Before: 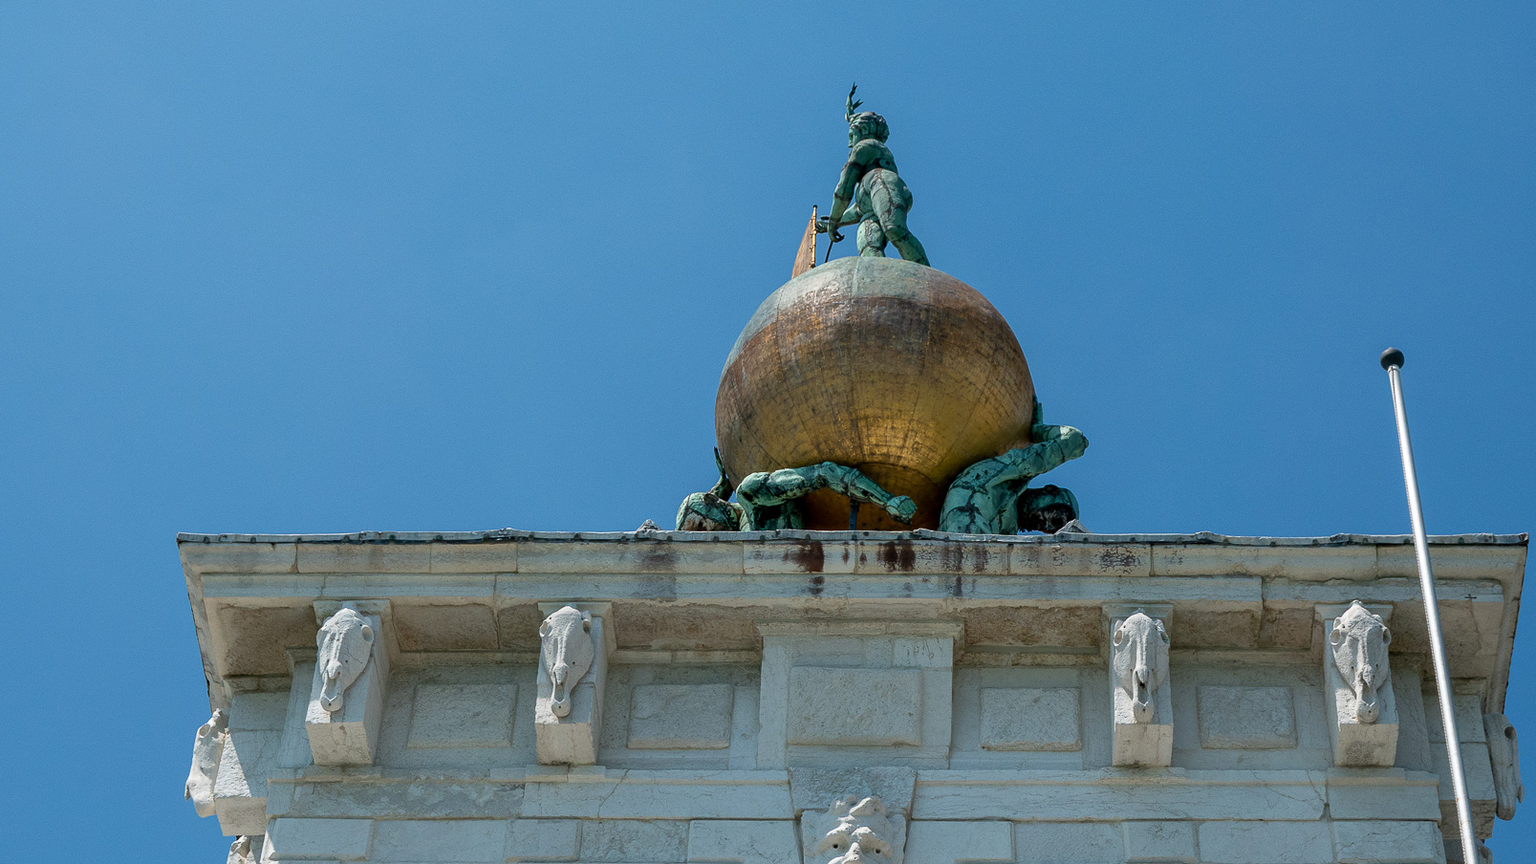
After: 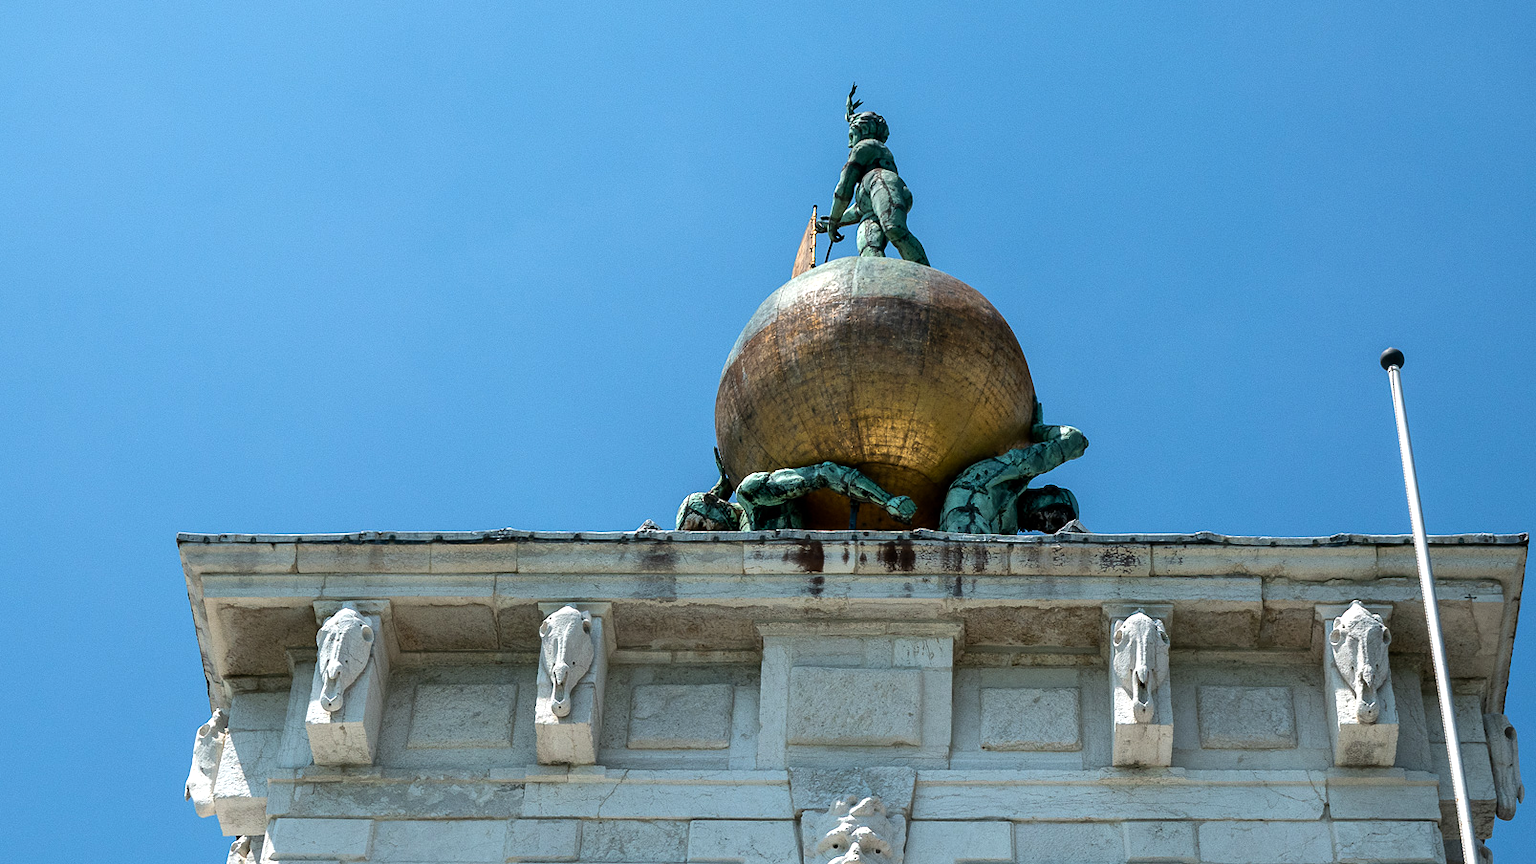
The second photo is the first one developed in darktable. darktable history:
tone equalizer: -8 EV -0.747 EV, -7 EV -0.677 EV, -6 EV -0.615 EV, -5 EV -0.37 EV, -3 EV 0.368 EV, -2 EV 0.6 EV, -1 EV 0.691 EV, +0 EV 0.743 EV, edges refinement/feathering 500, mask exposure compensation -1.57 EV, preserve details no
